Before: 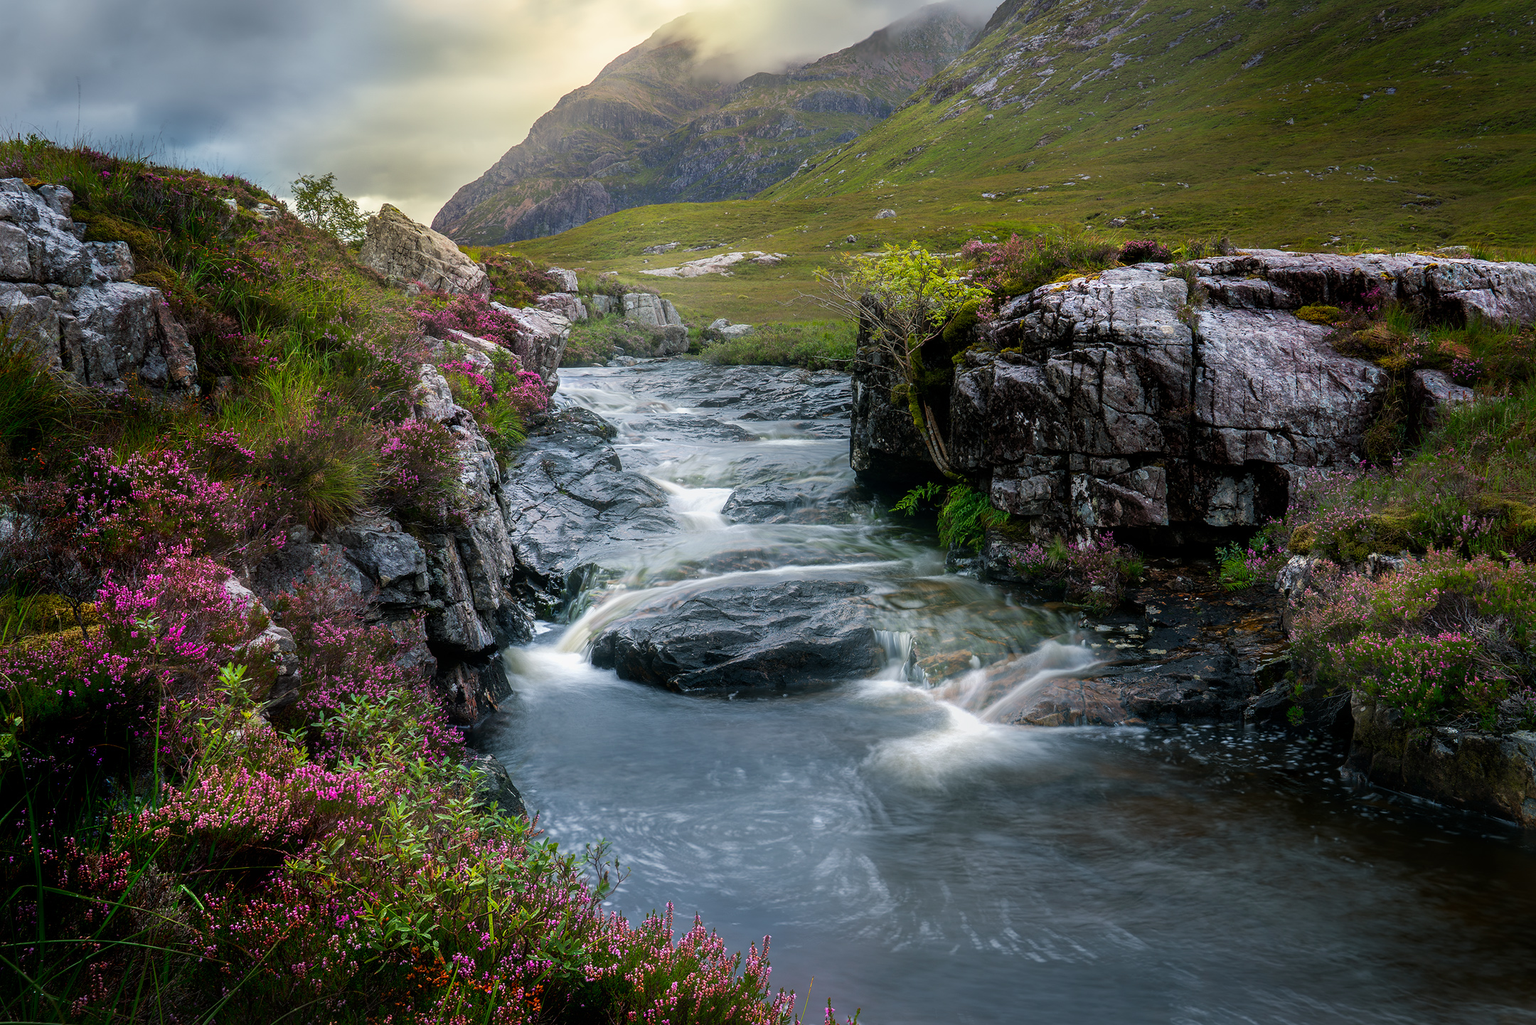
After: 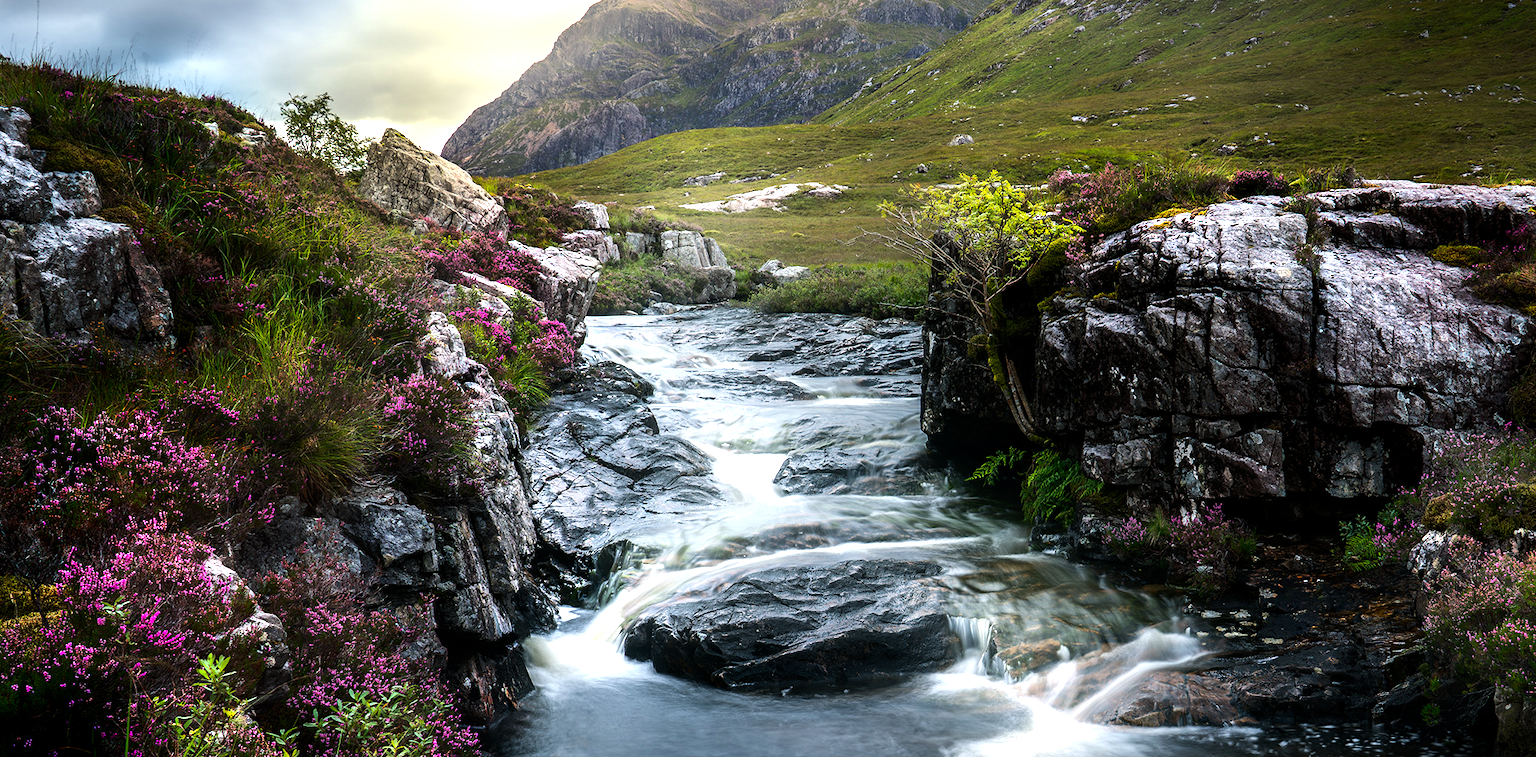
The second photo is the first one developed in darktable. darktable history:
crop: left 3.015%, top 8.969%, right 9.647%, bottom 26.457%
tone equalizer: -8 EV -1.08 EV, -7 EV -1.01 EV, -6 EV -0.867 EV, -5 EV -0.578 EV, -3 EV 0.578 EV, -2 EV 0.867 EV, -1 EV 1.01 EV, +0 EV 1.08 EV, edges refinement/feathering 500, mask exposure compensation -1.57 EV, preserve details no
